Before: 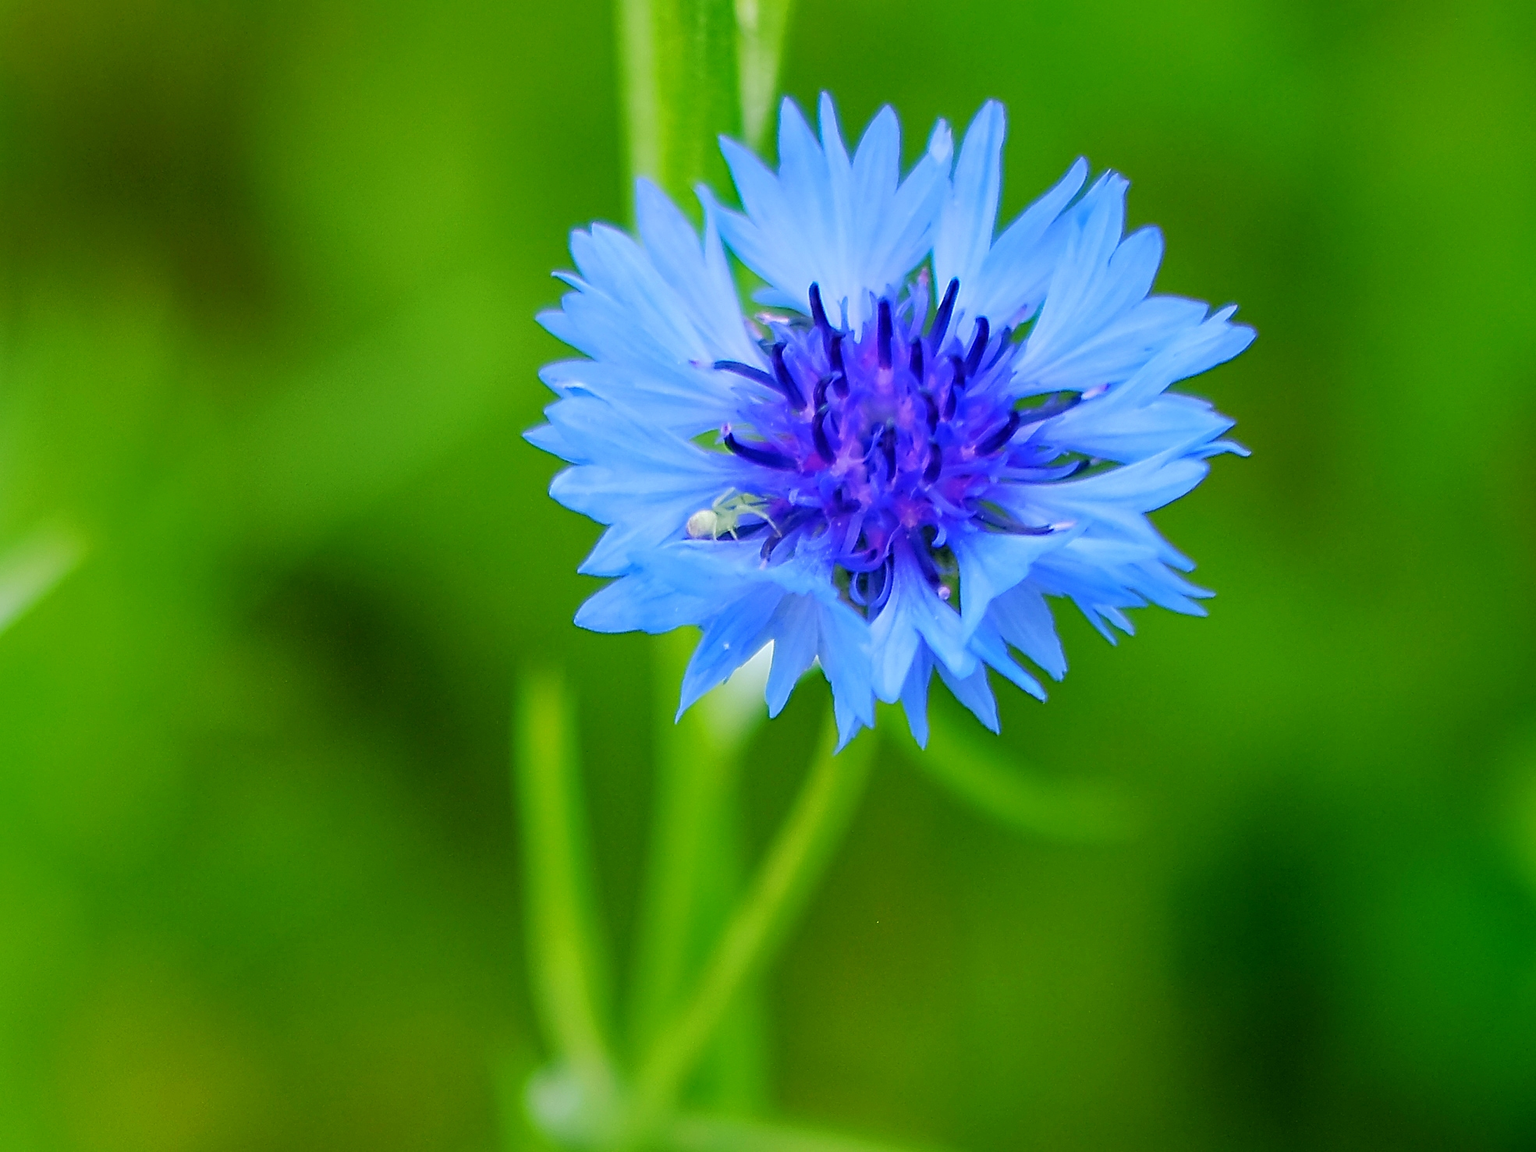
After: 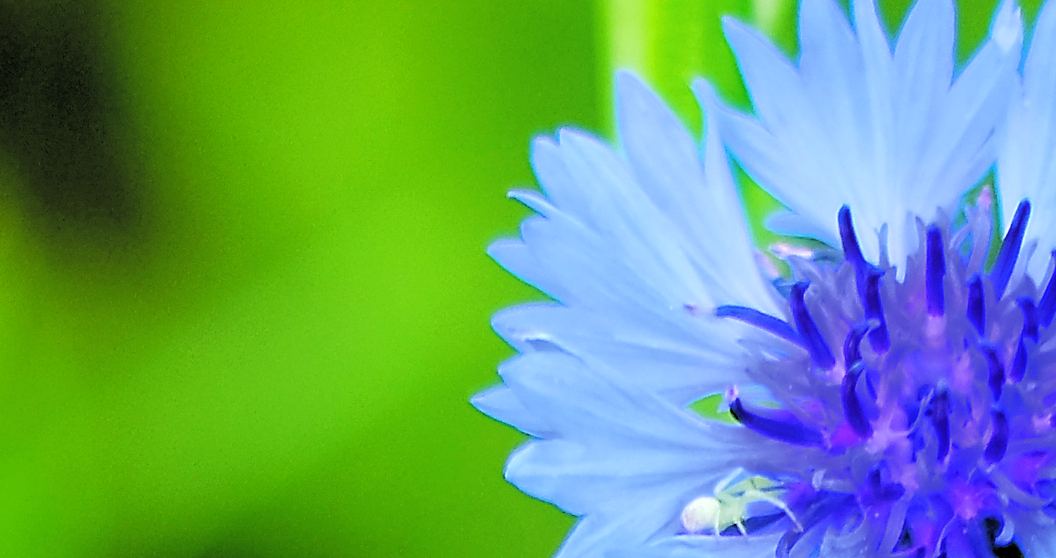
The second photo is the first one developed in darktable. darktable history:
contrast equalizer: octaves 7, y [[0.6 ×6], [0.55 ×6], [0 ×6], [0 ×6], [0 ×6]], mix -0.3
filmic rgb: middle gray luminance 13.55%, black relative exposure -1.97 EV, white relative exposure 3.1 EV, threshold 6 EV, target black luminance 0%, hardness 1.79, latitude 59.23%, contrast 1.728, highlights saturation mix 5%, shadows ↔ highlights balance -37.52%, add noise in highlights 0, color science v3 (2019), use custom middle-gray values true, iterations of high-quality reconstruction 0, contrast in highlights soft, enable highlight reconstruction true
crop: left 10.121%, top 10.631%, right 36.218%, bottom 51.526%
